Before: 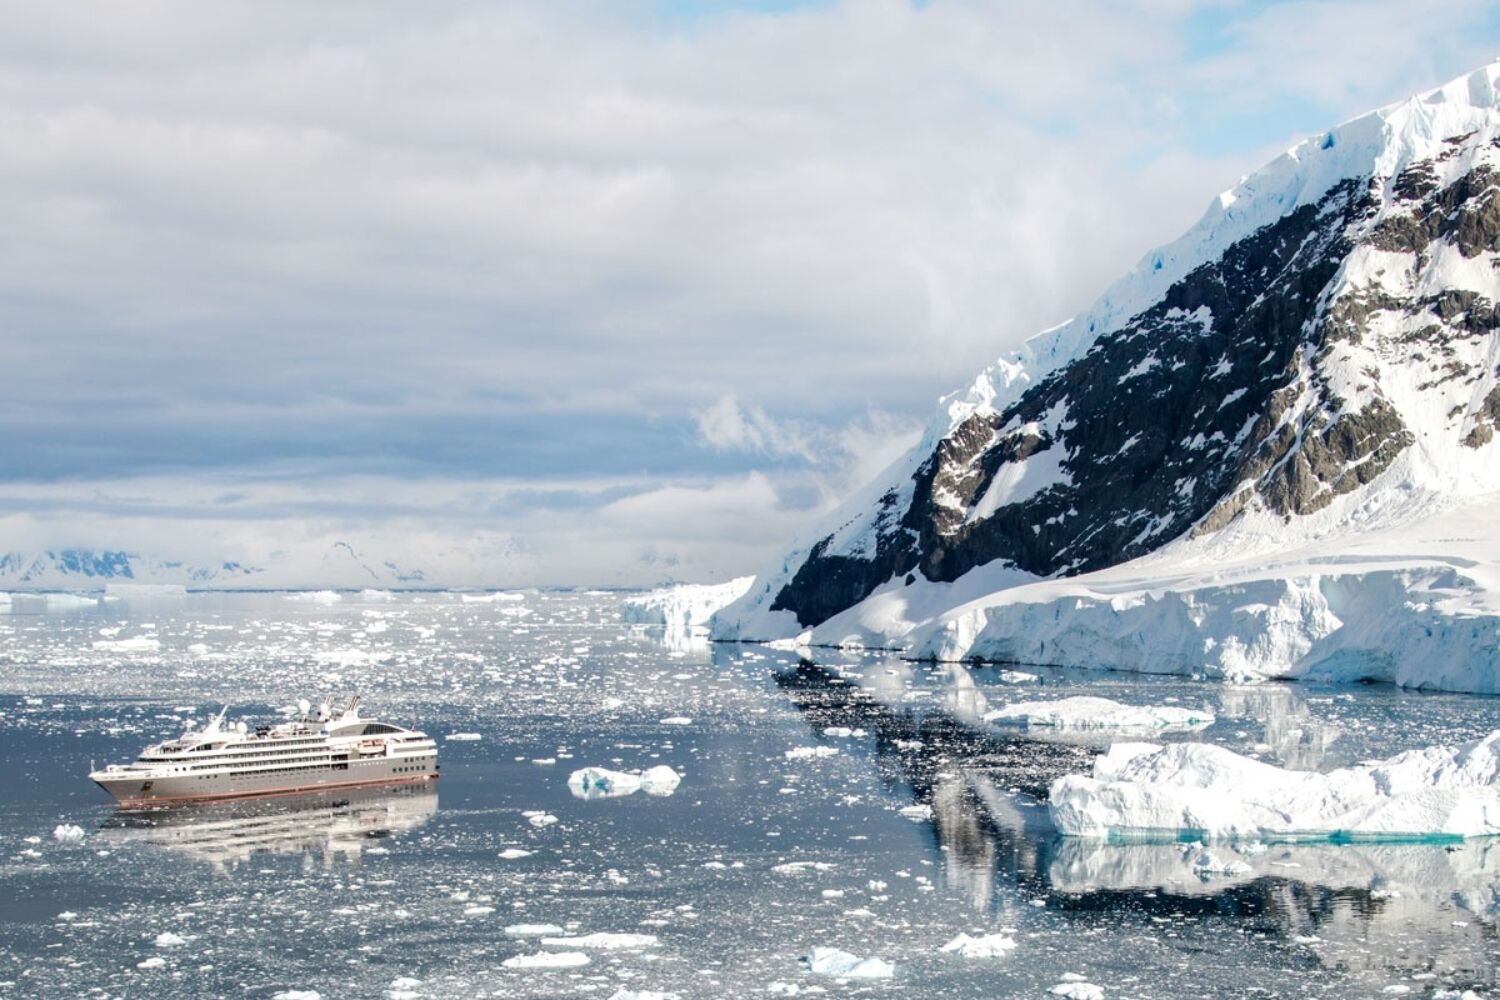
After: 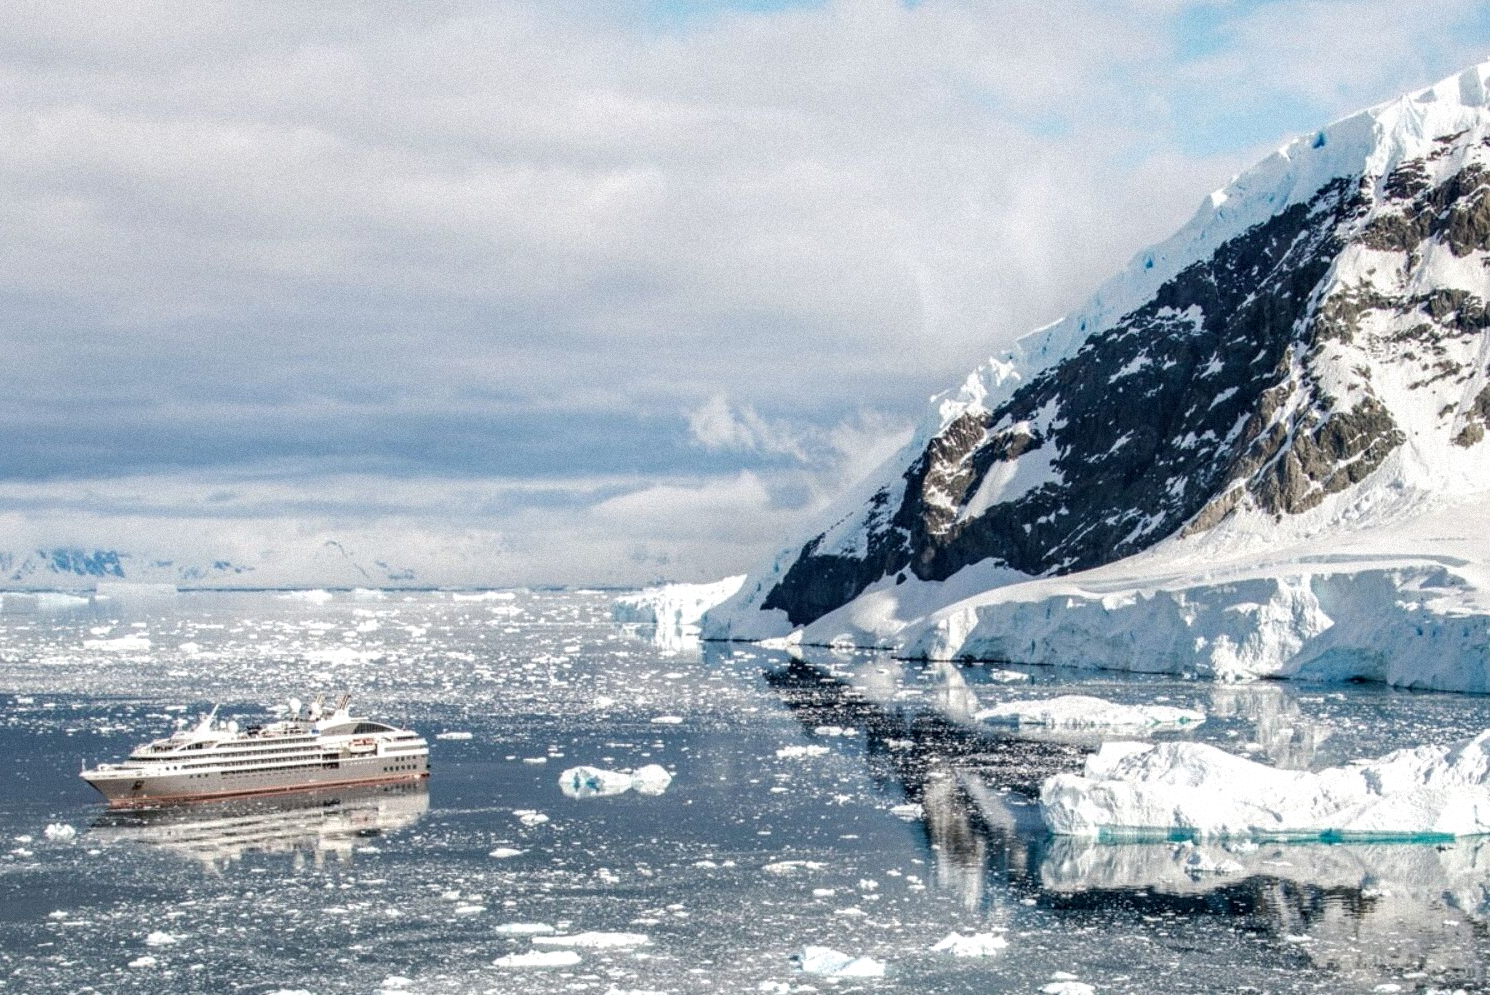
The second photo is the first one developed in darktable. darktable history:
grain: mid-tones bias 0%
local contrast: on, module defaults
crop and rotate: left 0.614%, top 0.179%, bottom 0.309%
